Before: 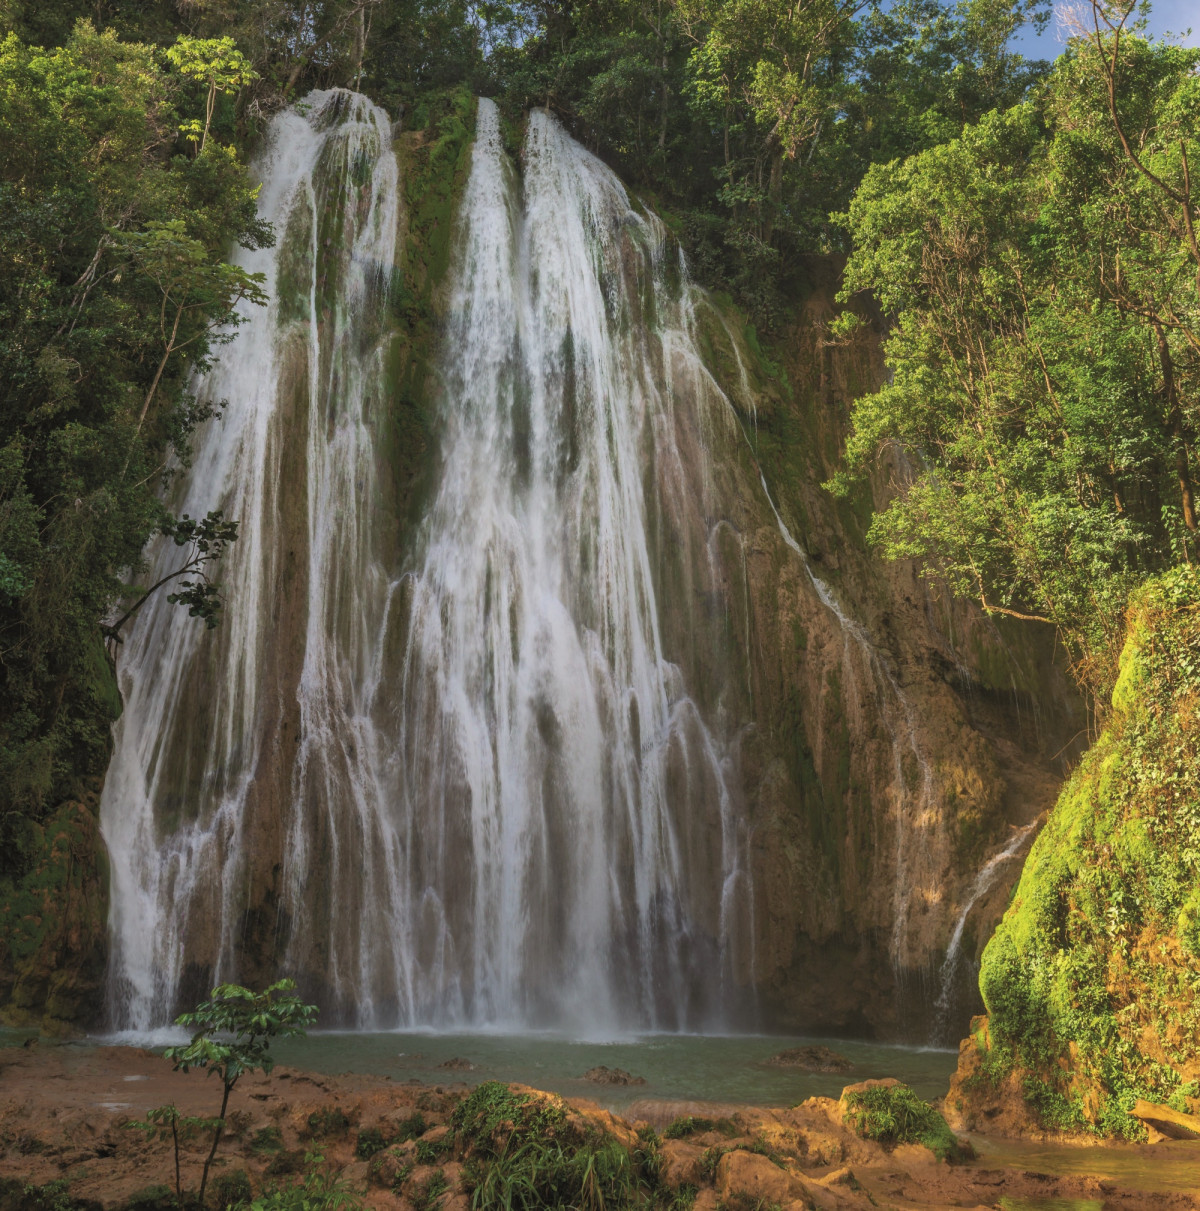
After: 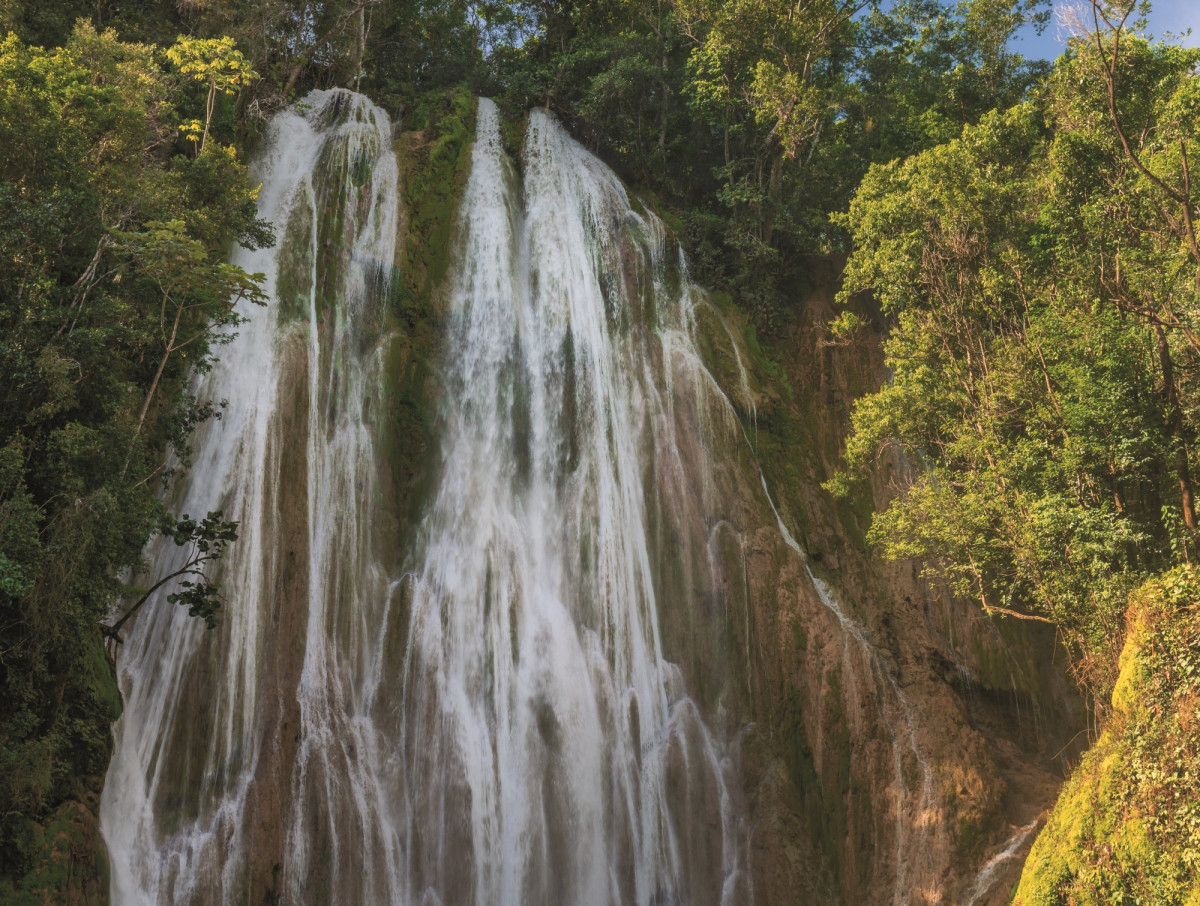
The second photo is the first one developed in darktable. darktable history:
color zones: curves: ch1 [(0, 0.455) (0.063, 0.455) (0.286, 0.495) (0.429, 0.5) (0.571, 0.5) (0.714, 0.5) (0.857, 0.5) (1, 0.455)]; ch2 [(0, 0.532) (0.063, 0.521) (0.233, 0.447) (0.429, 0.489) (0.571, 0.5) (0.714, 0.5) (0.857, 0.5) (1, 0.532)]
crop: bottom 24.967%
